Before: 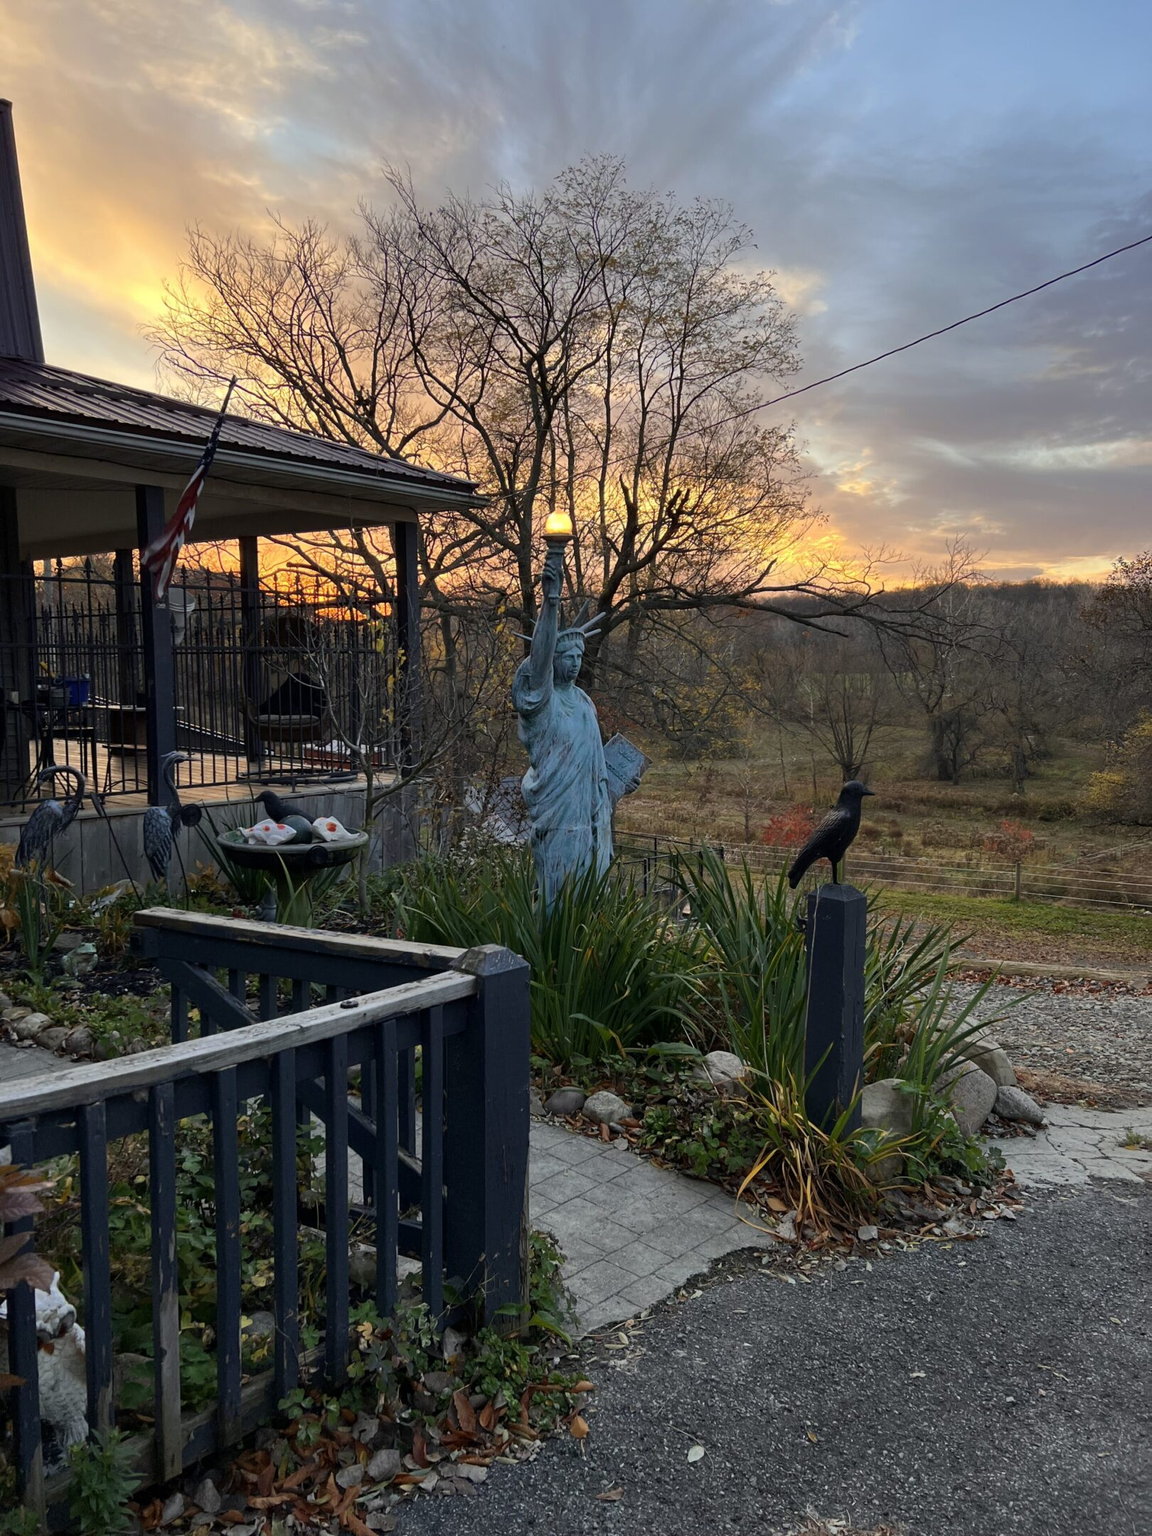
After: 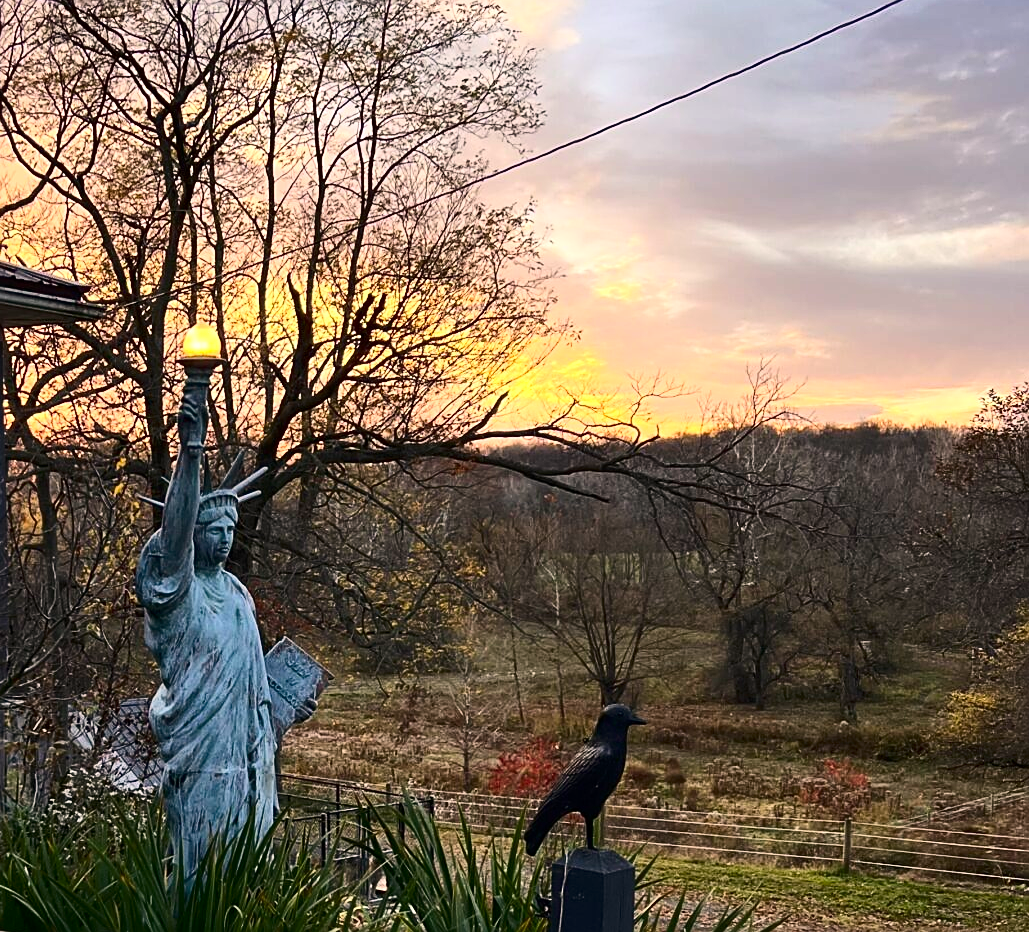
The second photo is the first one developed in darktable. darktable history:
color correction: highlights a* 5.86, highlights b* 4.74
crop: left 36.064%, top 18.281%, right 0.415%, bottom 38.55%
contrast brightness saturation: contrast 0.29
sharpen: on, module defaults
exposure: exposure 0.463 EV, compensate highlight preservation false
